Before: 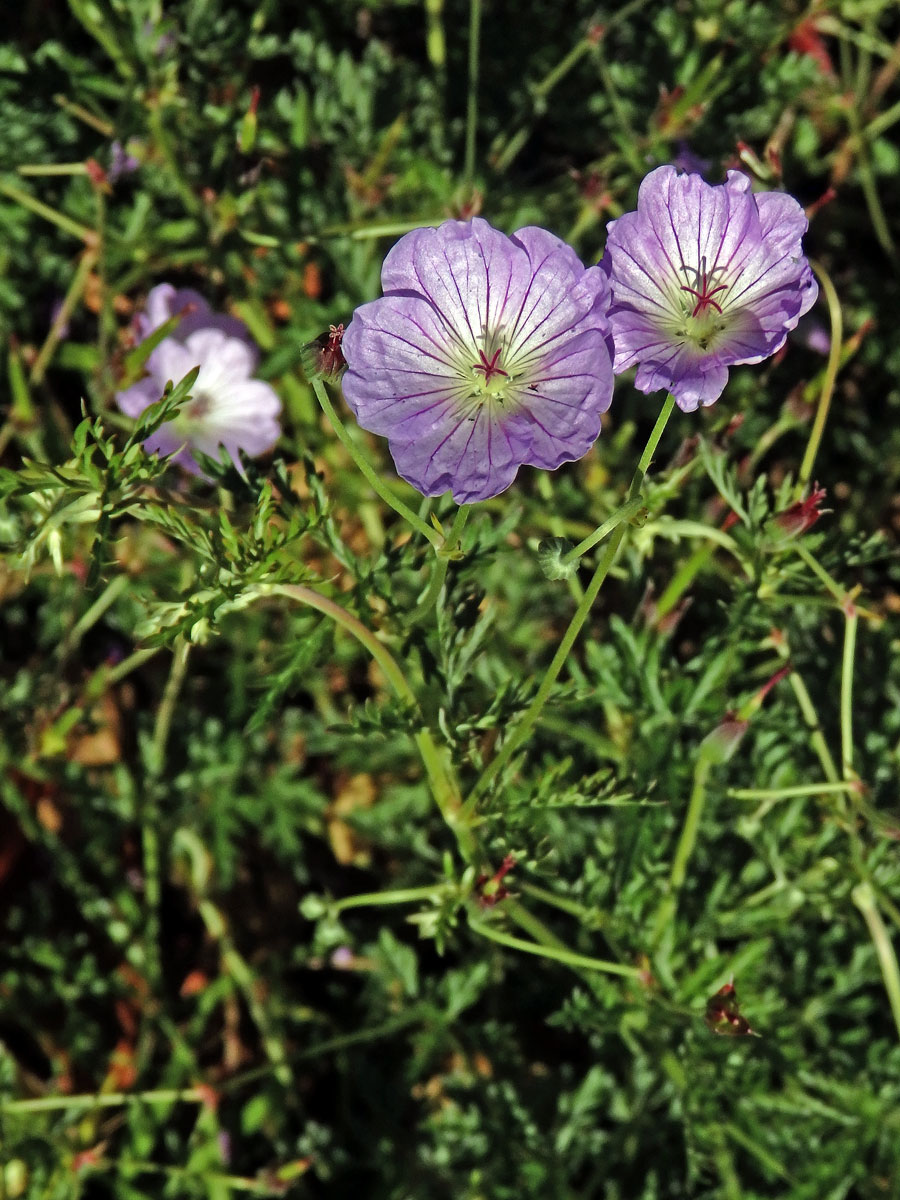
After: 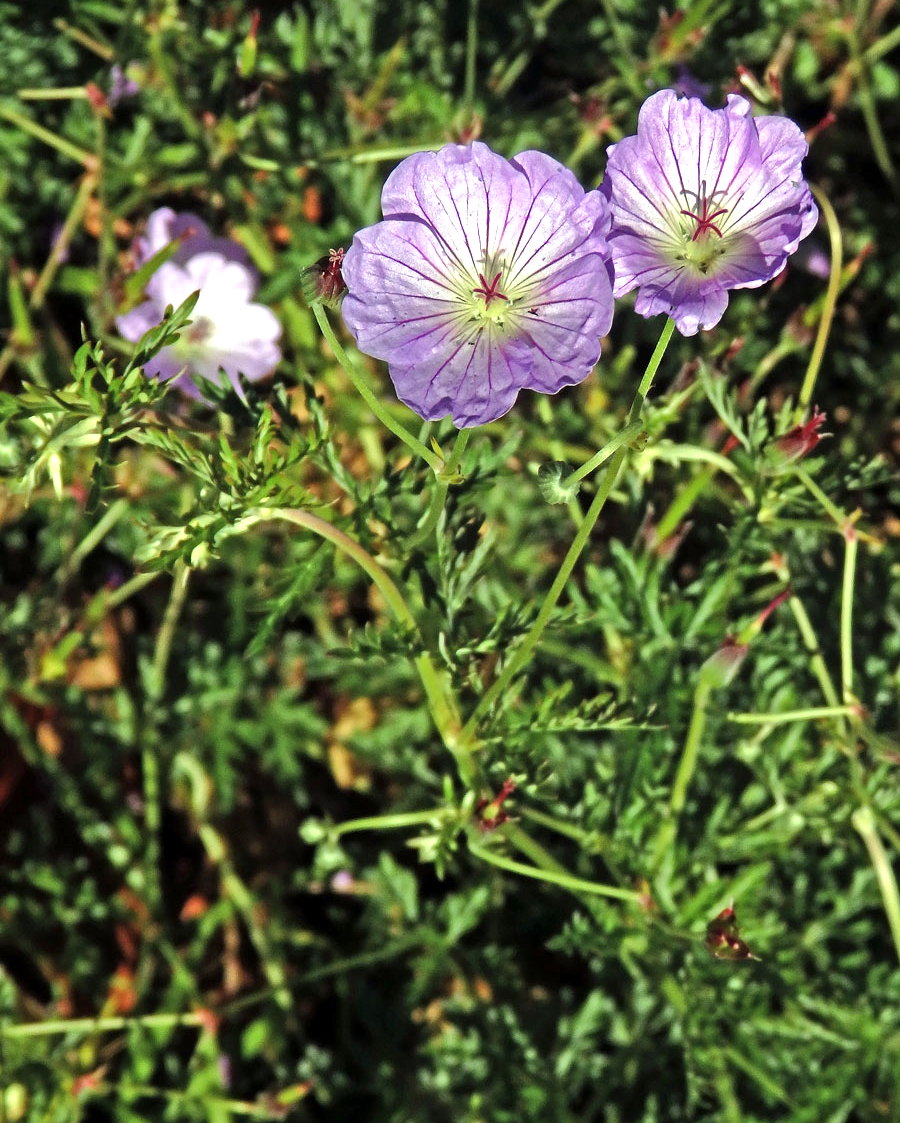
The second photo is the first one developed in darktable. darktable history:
exposure: exposure 0.604 EV, compensate highlight preservation false
crop and rotate: top 6.339%
tone equalizer: on, module defaults
